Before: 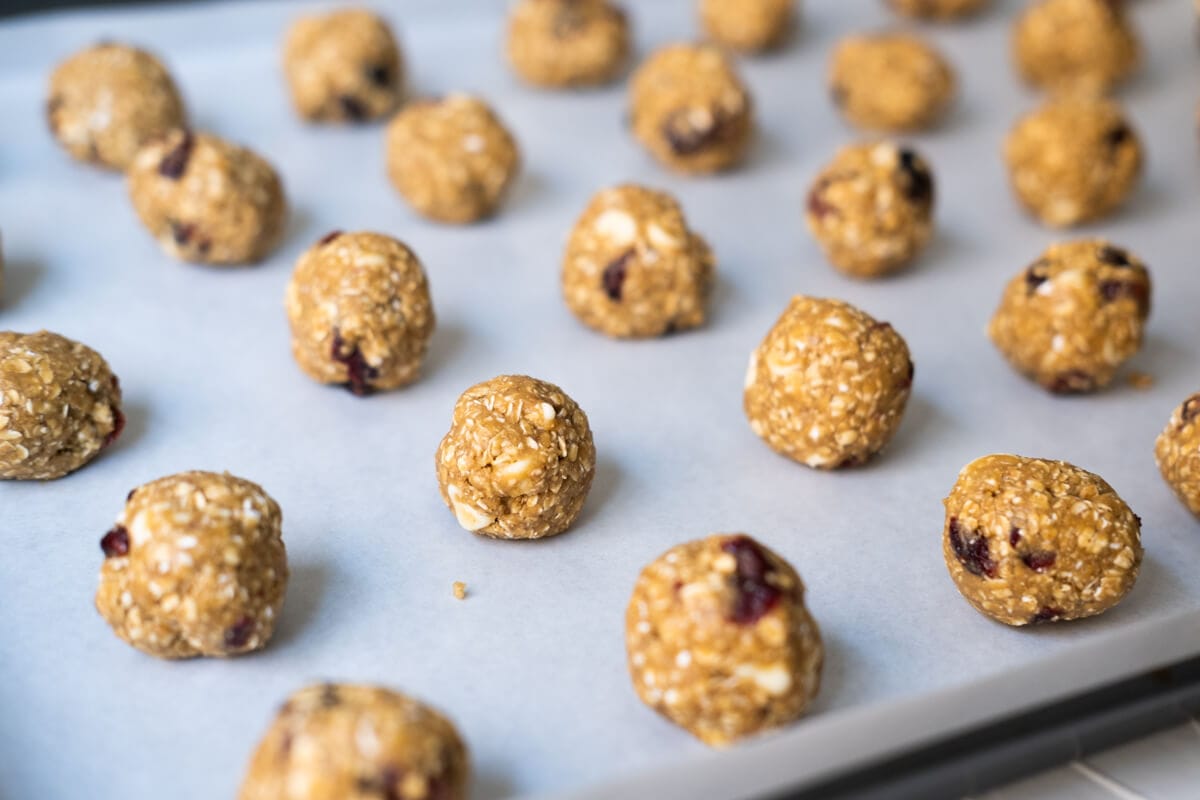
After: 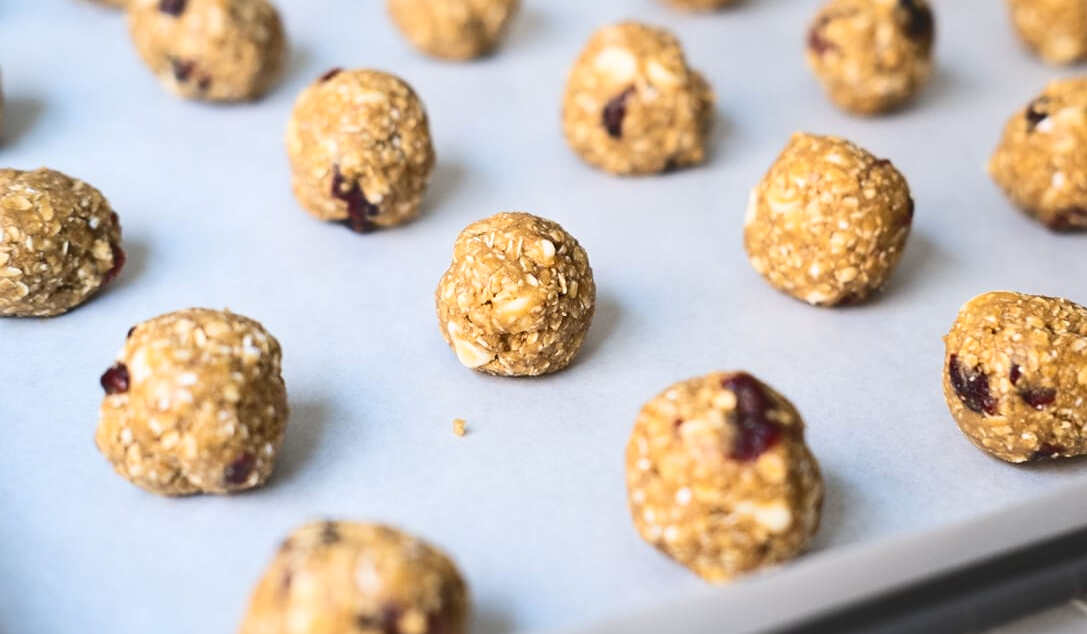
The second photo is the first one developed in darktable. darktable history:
tone curve: curves: ch0 [(0, 0) (0.003, 0.077) (0.011, 0.089) (0.025, 0.105) (0.044, 0.122) (0.069, 0.134) (0.1, 0.151) (0.136, 0.171) (0.177, 0.198) (0.224, 0.23) (0.277, 0.273) (0.335, 0.343) (0.399, 0.422) (0.468, 0.508) (0.543, 0.601) (0.623, 0.695) (0.709, 0.782) (0.801, 0.866) (0.898, 0.934) (1, 1)], color space Lab, independent channels, preserve colors none
sharpen: amount 0.202
crop: top 20.488%, right 9.399%, bottom 0.209%
